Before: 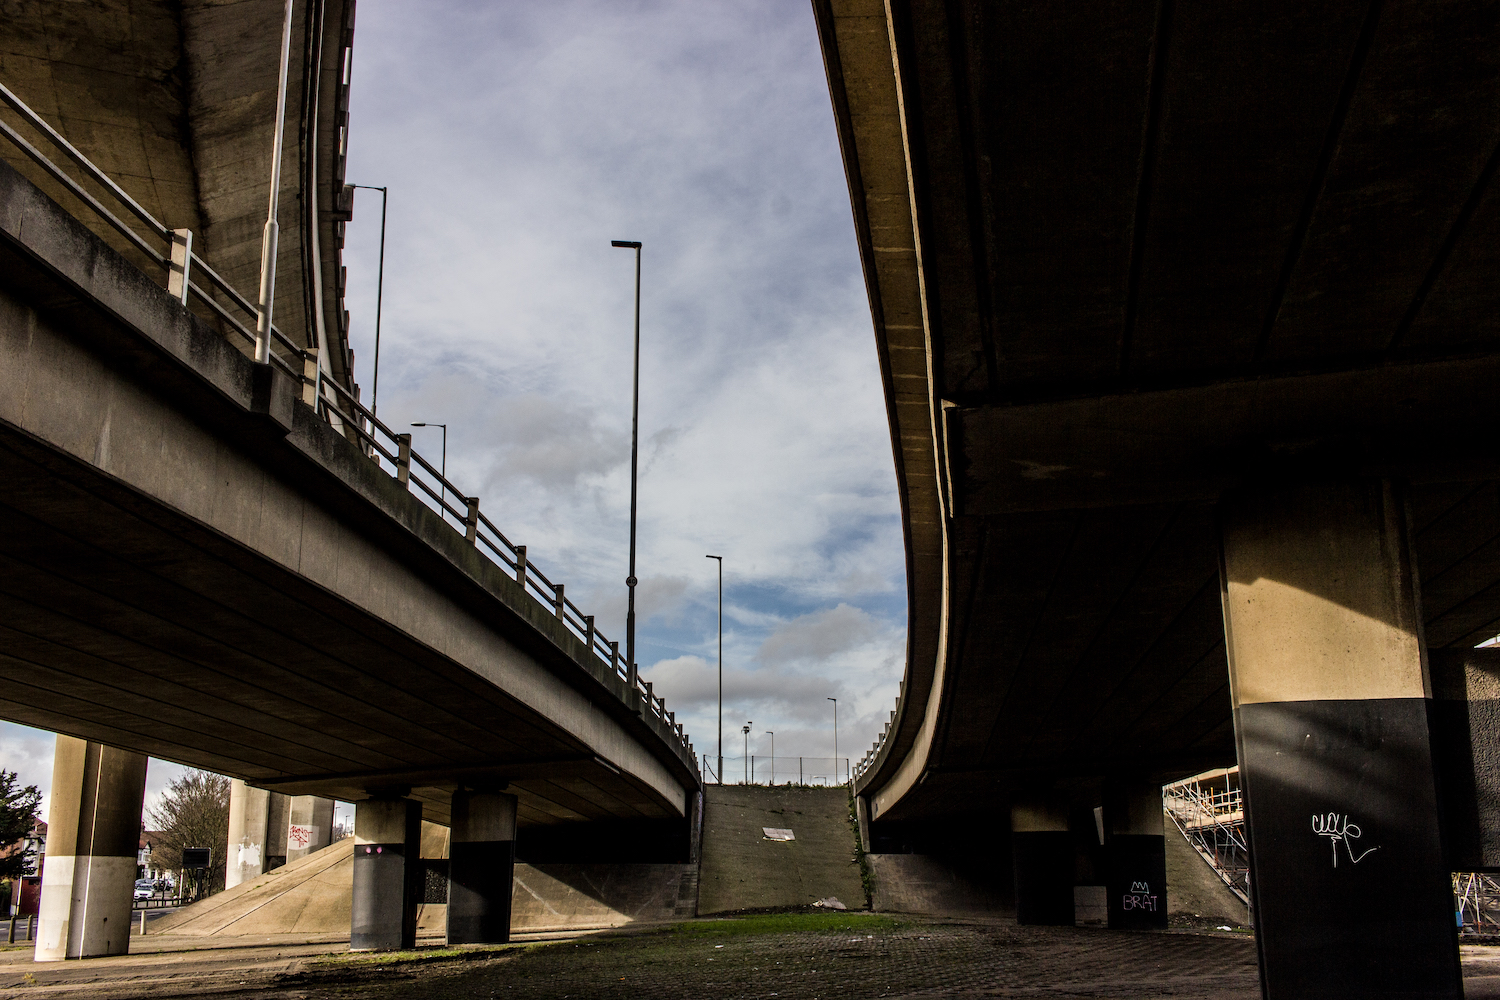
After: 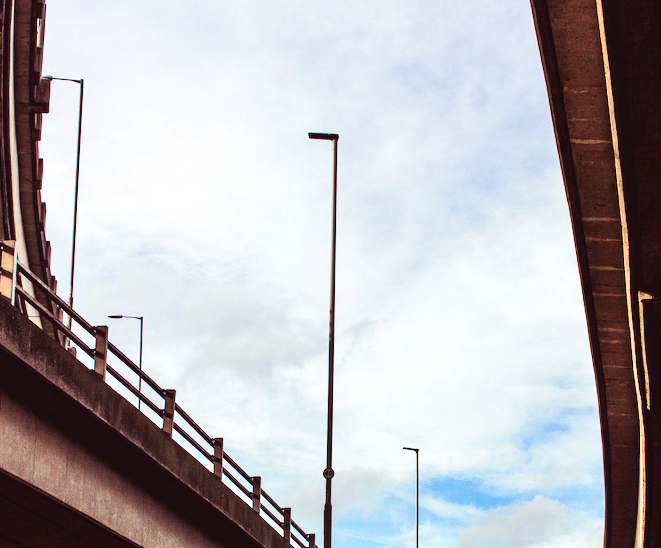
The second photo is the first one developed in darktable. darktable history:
color correction: highlights a* -0.182, highlights b* -0.124
crop: left 20.248%, top 10.86%, right 35.675%, bottom 34.321%
color contrast: green-magenta contrast 1.73, blue-yellow contrast 1.15
split-toning: shadows › hue 360°
tone curve: curves: ch0 [(0, 0.045) (0.155, 0.169) (0.46, 0.466) (0.751, 0.788) (1, 0.961)]; ch1 [(0, 0) (0.43, 0.408) (0.472, 0.469) (0.505, 0.503) (0.553, 0.555) (0.592, 0.581) (1, 1)]; ch2 [(0, 0) (0.505, 0.495) (0.579, 0.569) (1, 1)], color space Lab, independent channels, preserve colors none
contrast brightness saturation: contrast 0.1, brightness 0.03, saturation 0.09
exposure: black level correction 0, exposure 0.877 EV, compensate exposure bias true, compensate highlight preservation false
